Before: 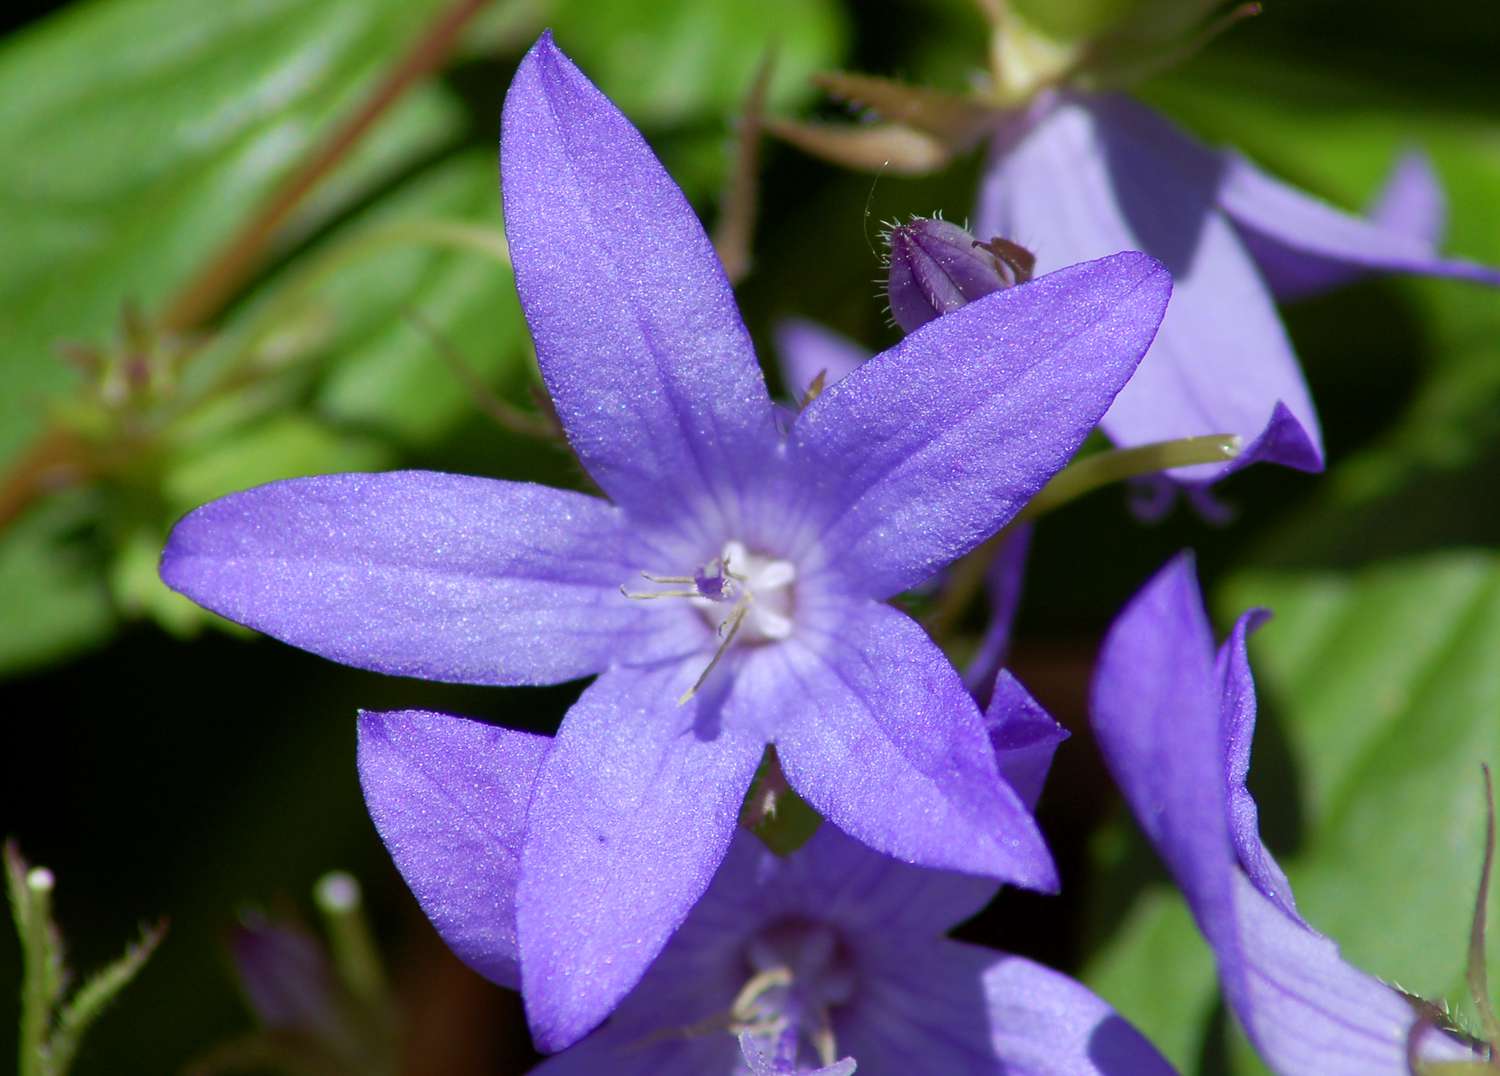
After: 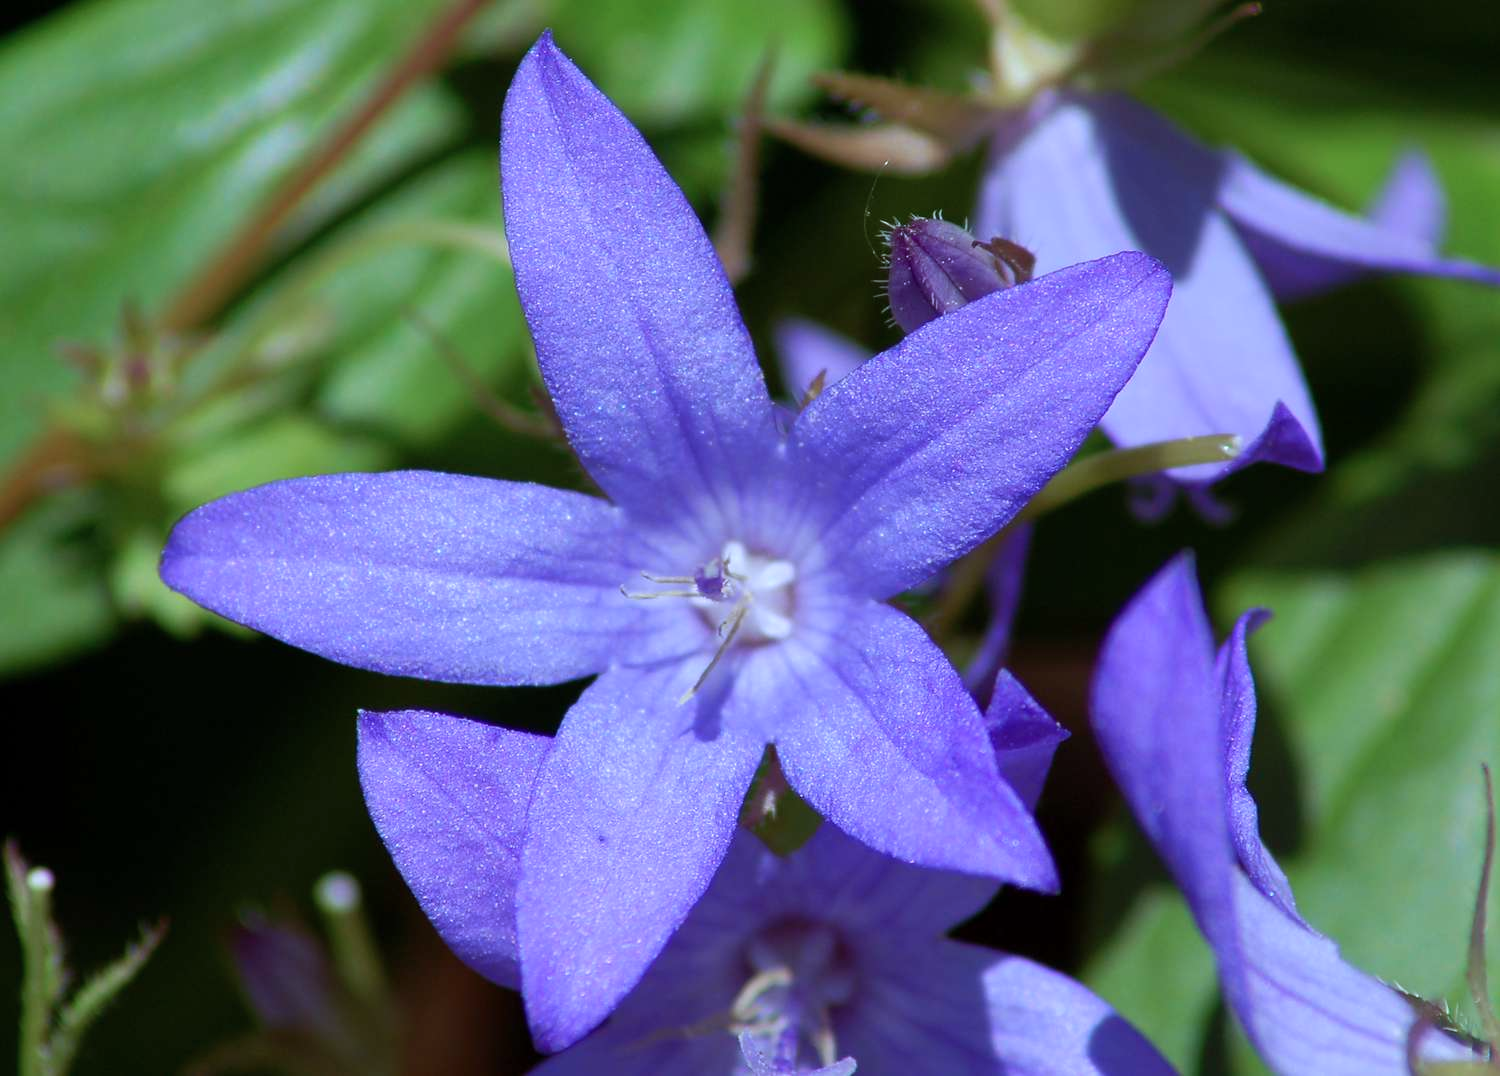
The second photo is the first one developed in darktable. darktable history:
color correction: highlights a* -2.2, highlights b* -18.39
